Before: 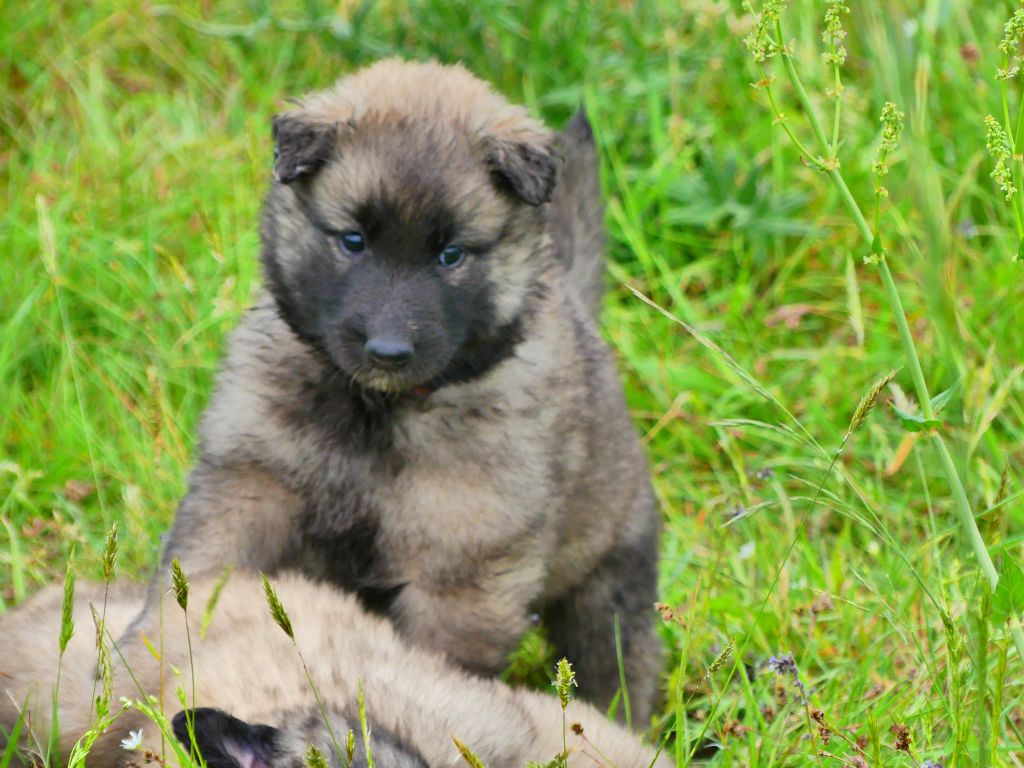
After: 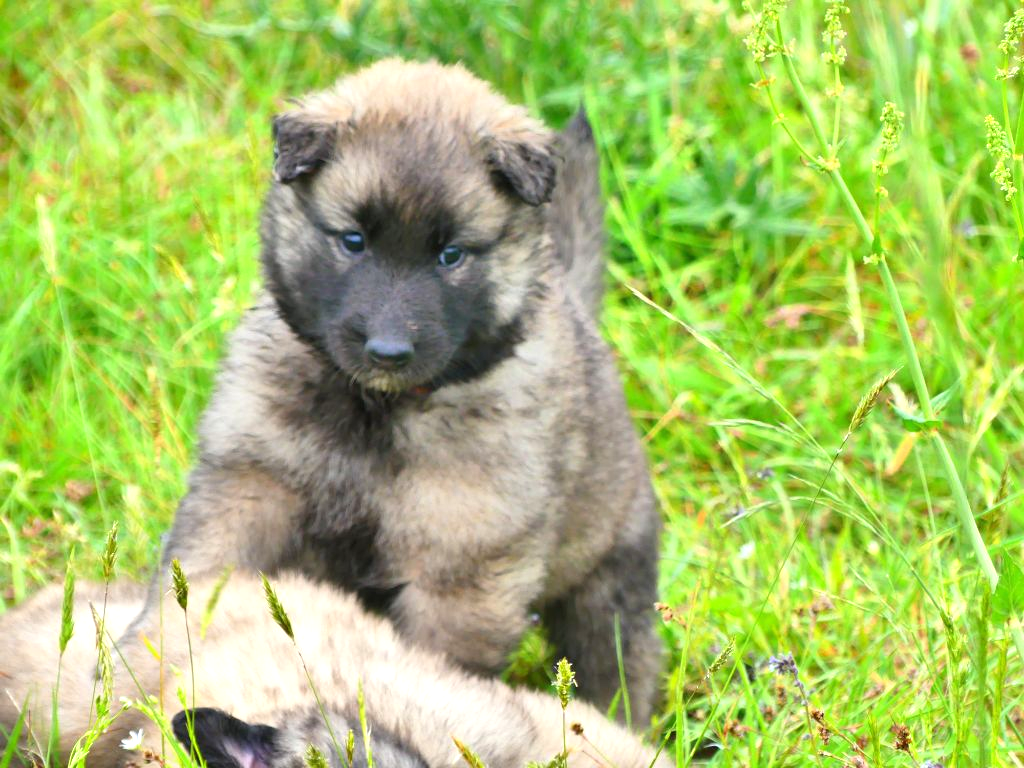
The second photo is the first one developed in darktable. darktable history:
exposure: black level correction 0, exposure 0.7 EV, compensate exposure bias true, compensate highlight preservation false
